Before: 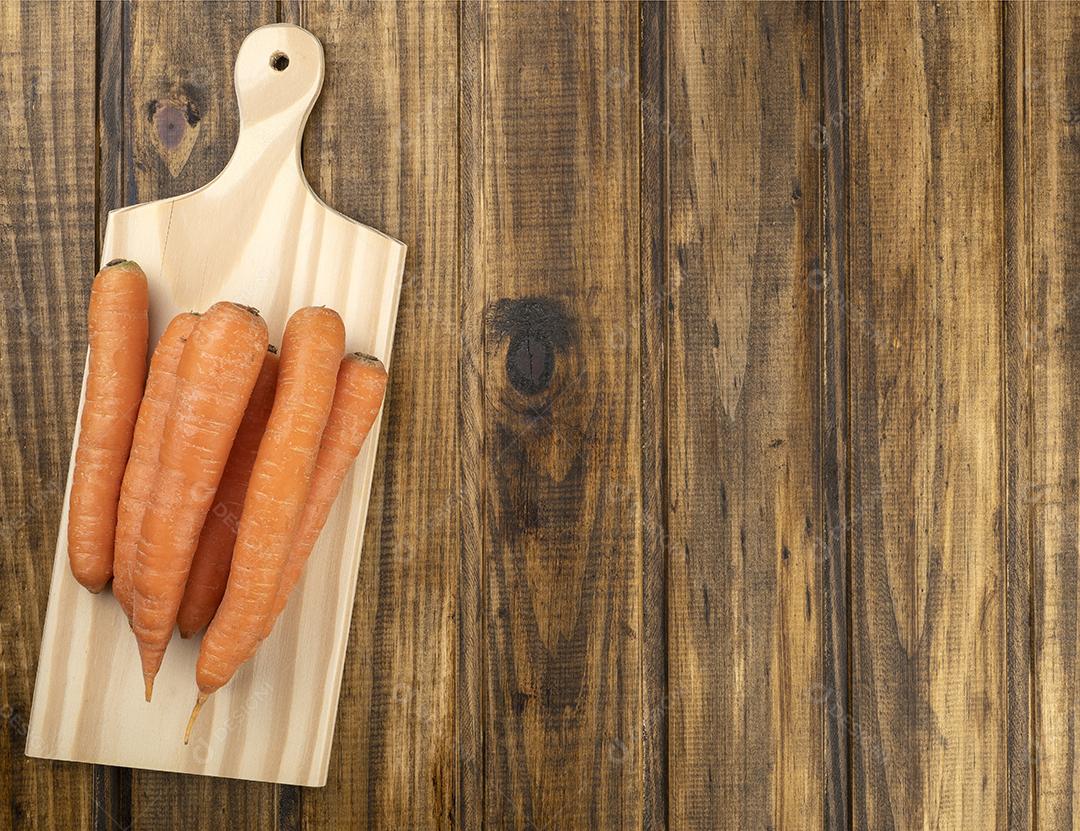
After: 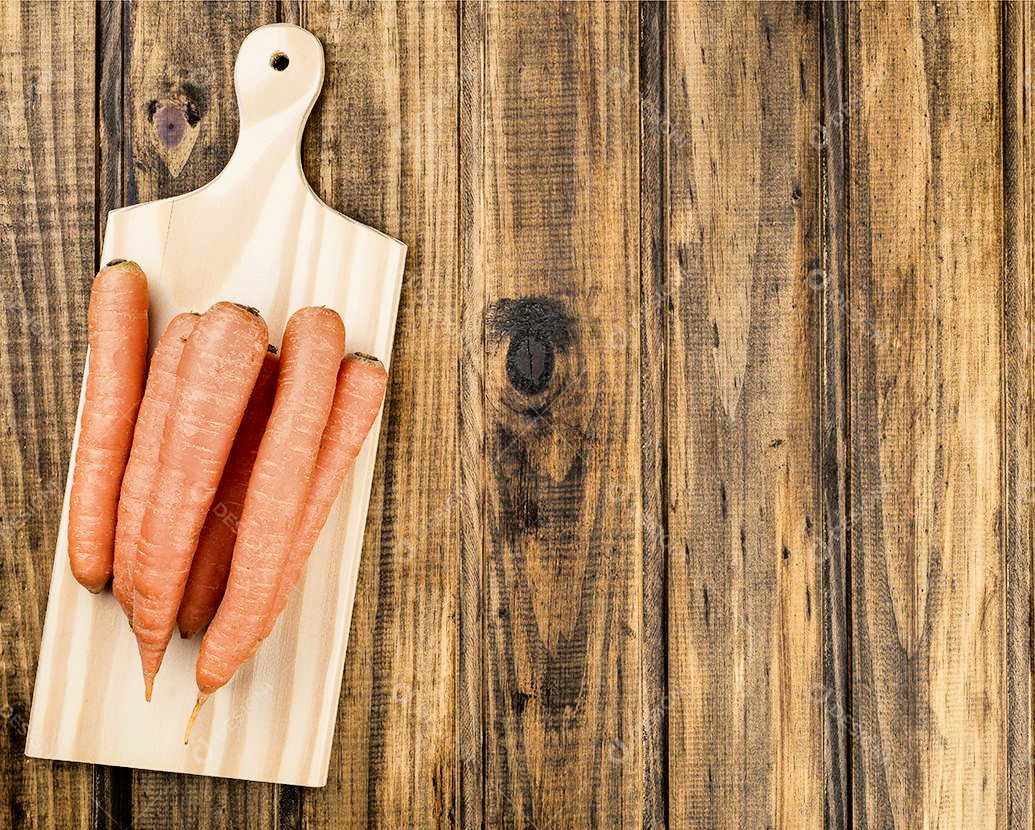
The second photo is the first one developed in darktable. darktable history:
crop: right 4.126%, bottom 0.031%
haze removal: compatibility mode true, adaptive false
shadows and highlights: shadows 30.63, highlights -63.22, shadows color adjustment 98%, highlights color adjustment 58.61%, soften with gaussian
exposure: black level correction -0.005, exposure 1 EV, compensate highlight preservation false
fill light: exposure -2 EV, width 8.6
filmic rgb: black relative exposure -5 EV, hardness 2.88, contrast 1.3, highlights saturation mix -30%
